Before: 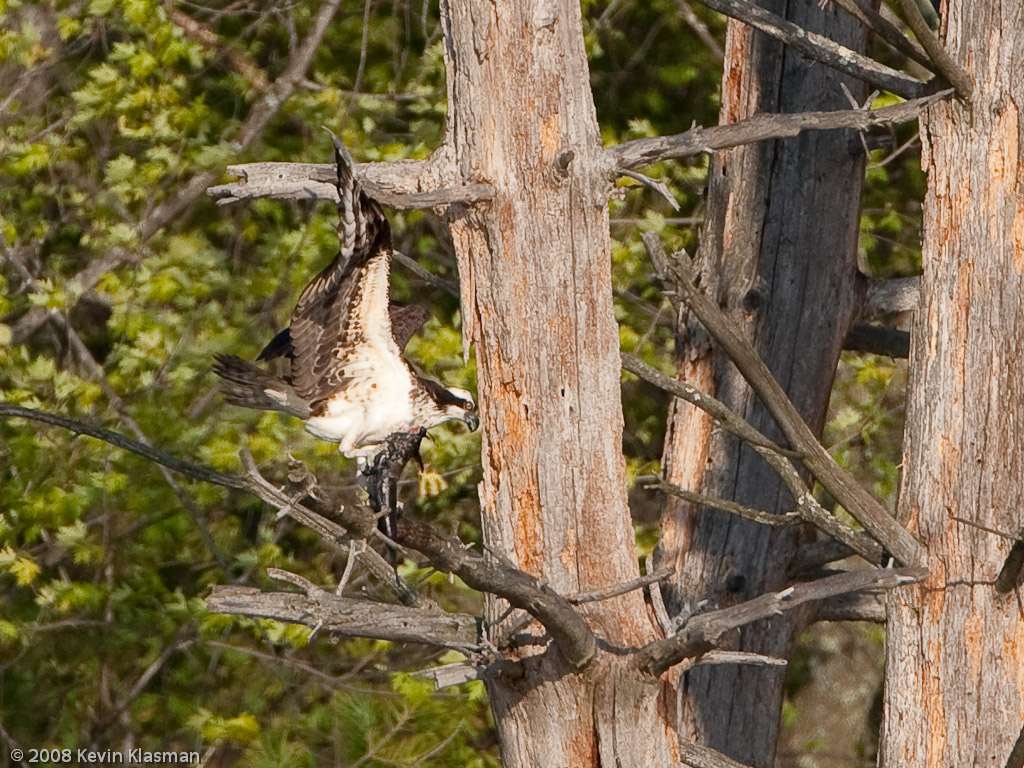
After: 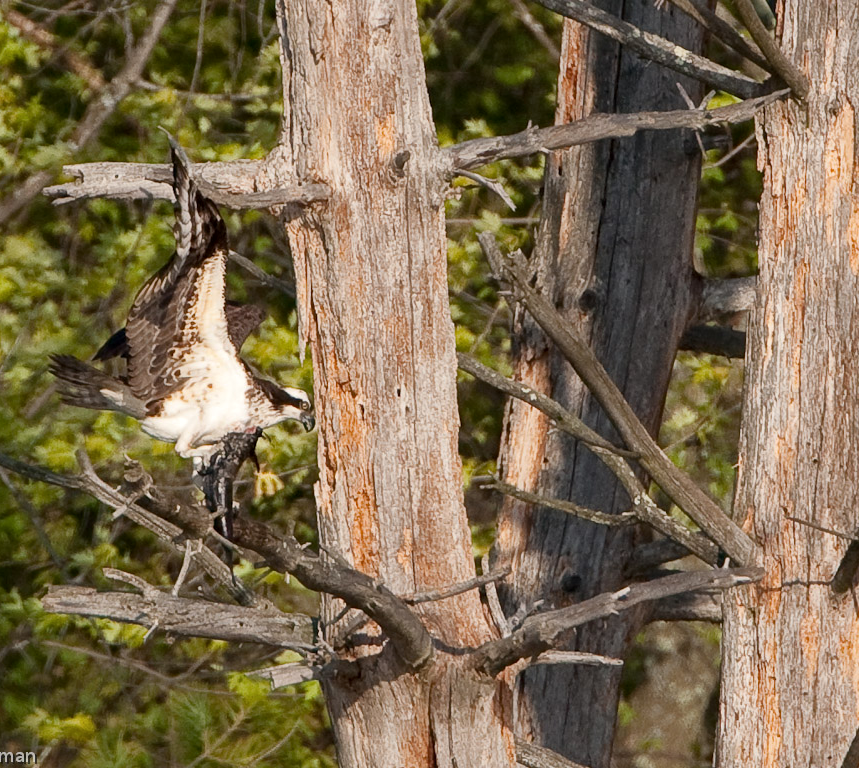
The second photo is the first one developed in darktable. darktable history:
local contrast: mode bilateral grid, contrast 19, coarseness 50, detail 119%, midtone range 0.2
crop: left 16.099%
